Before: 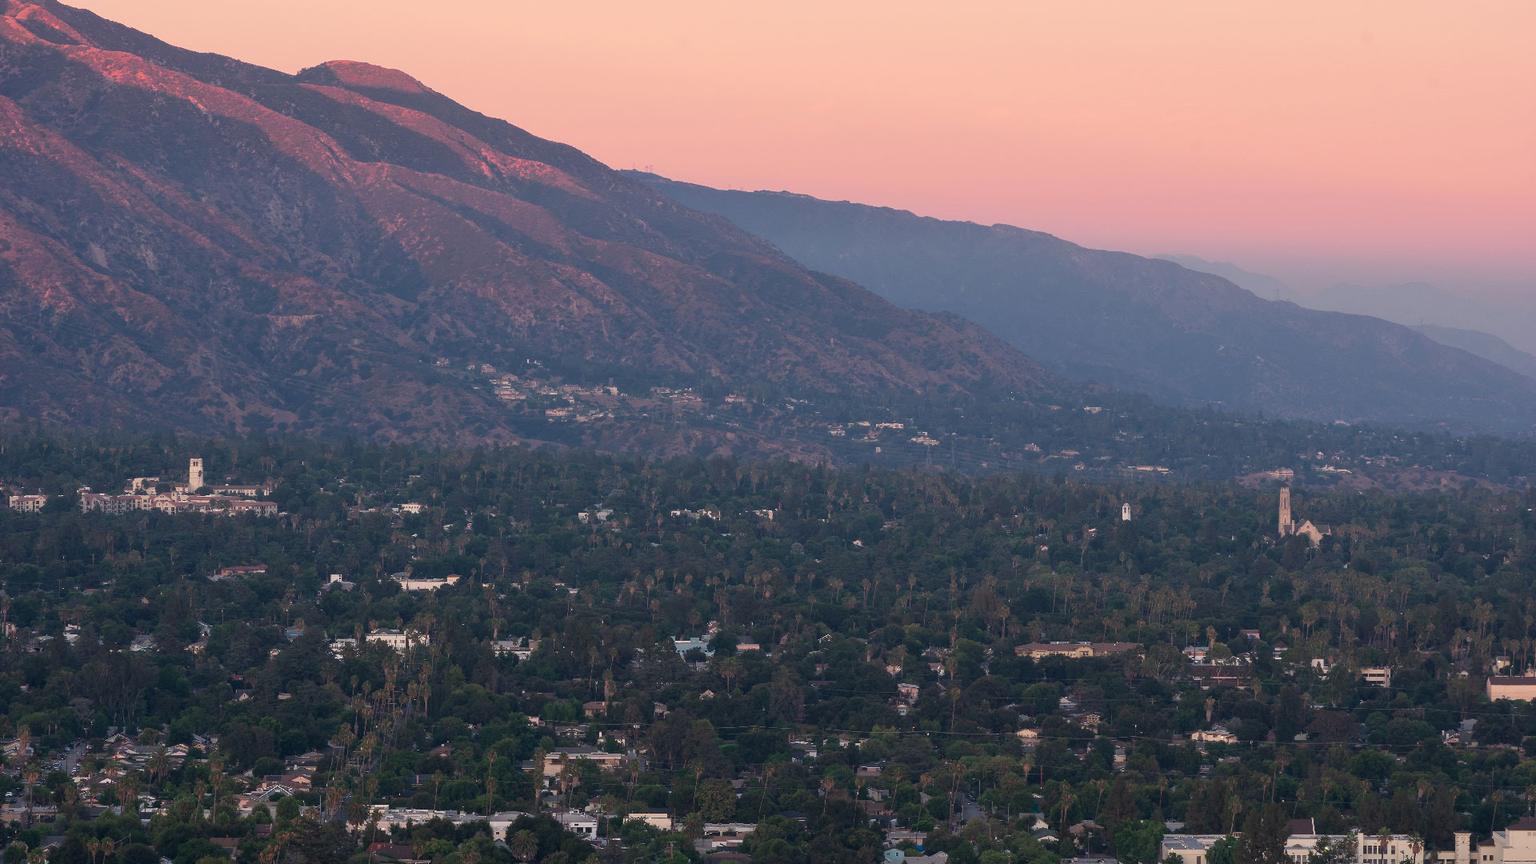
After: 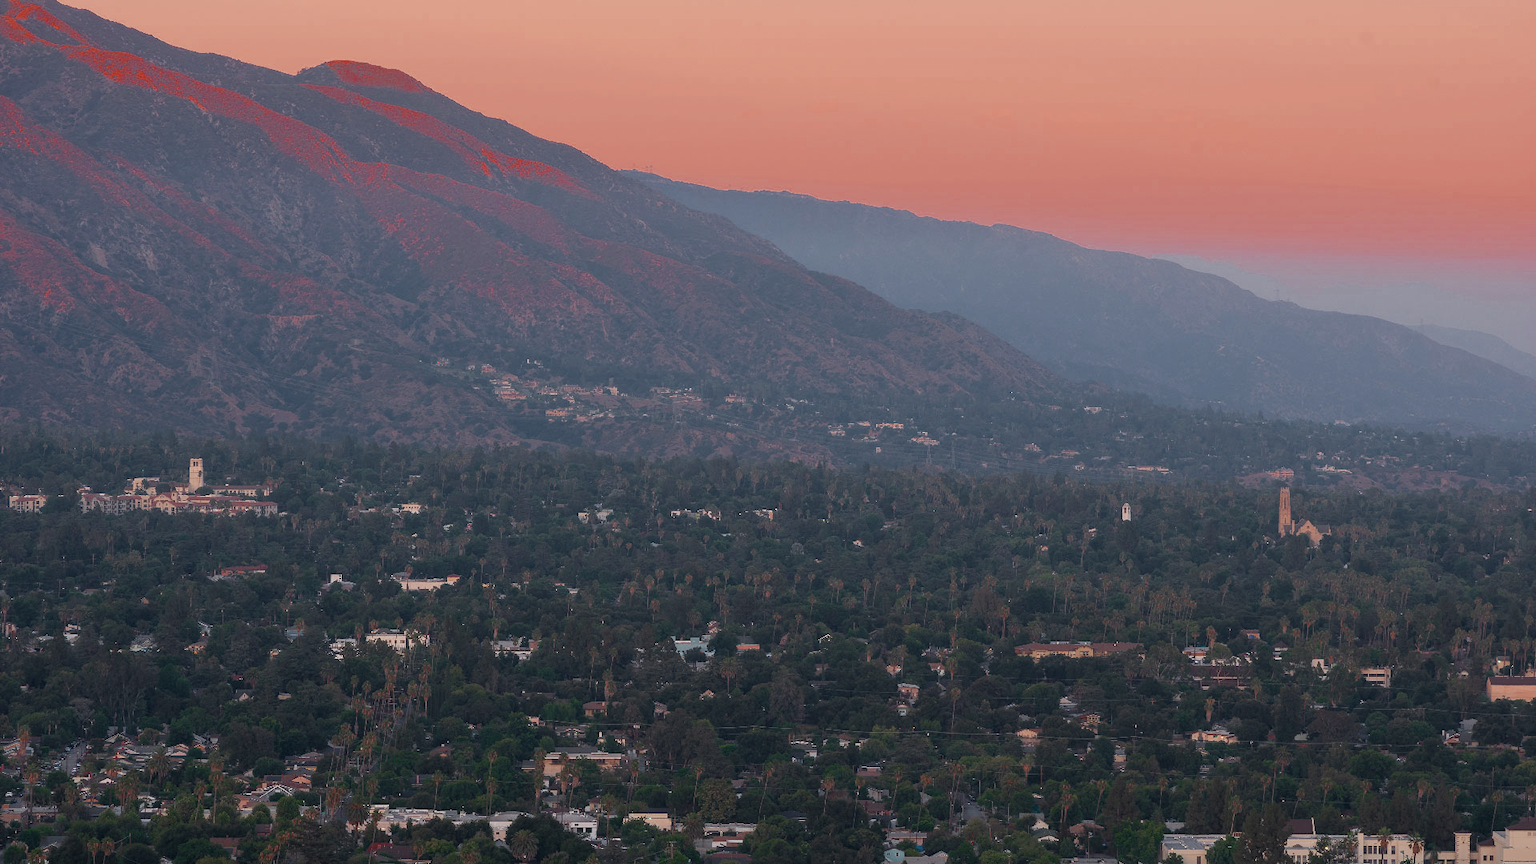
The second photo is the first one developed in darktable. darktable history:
rotate and perspective: automatic cropping original format, crop left 0, crop top 0
color zones: curves: ch0 [(0, 0.299) (0.25, 0.383) (0.456, 0.352) (0.736, 0.571)]; ch1 [(0, 0.63) (0.151, 0.568) (0.254, 0.416) (0.47, 0.558) (0.732, 0.37) (0.909, 0.492)]; ch2 [(0.004, 0.604) (0.158, 0.443) (0.257, 0.403) (0.761, 0.468)]
